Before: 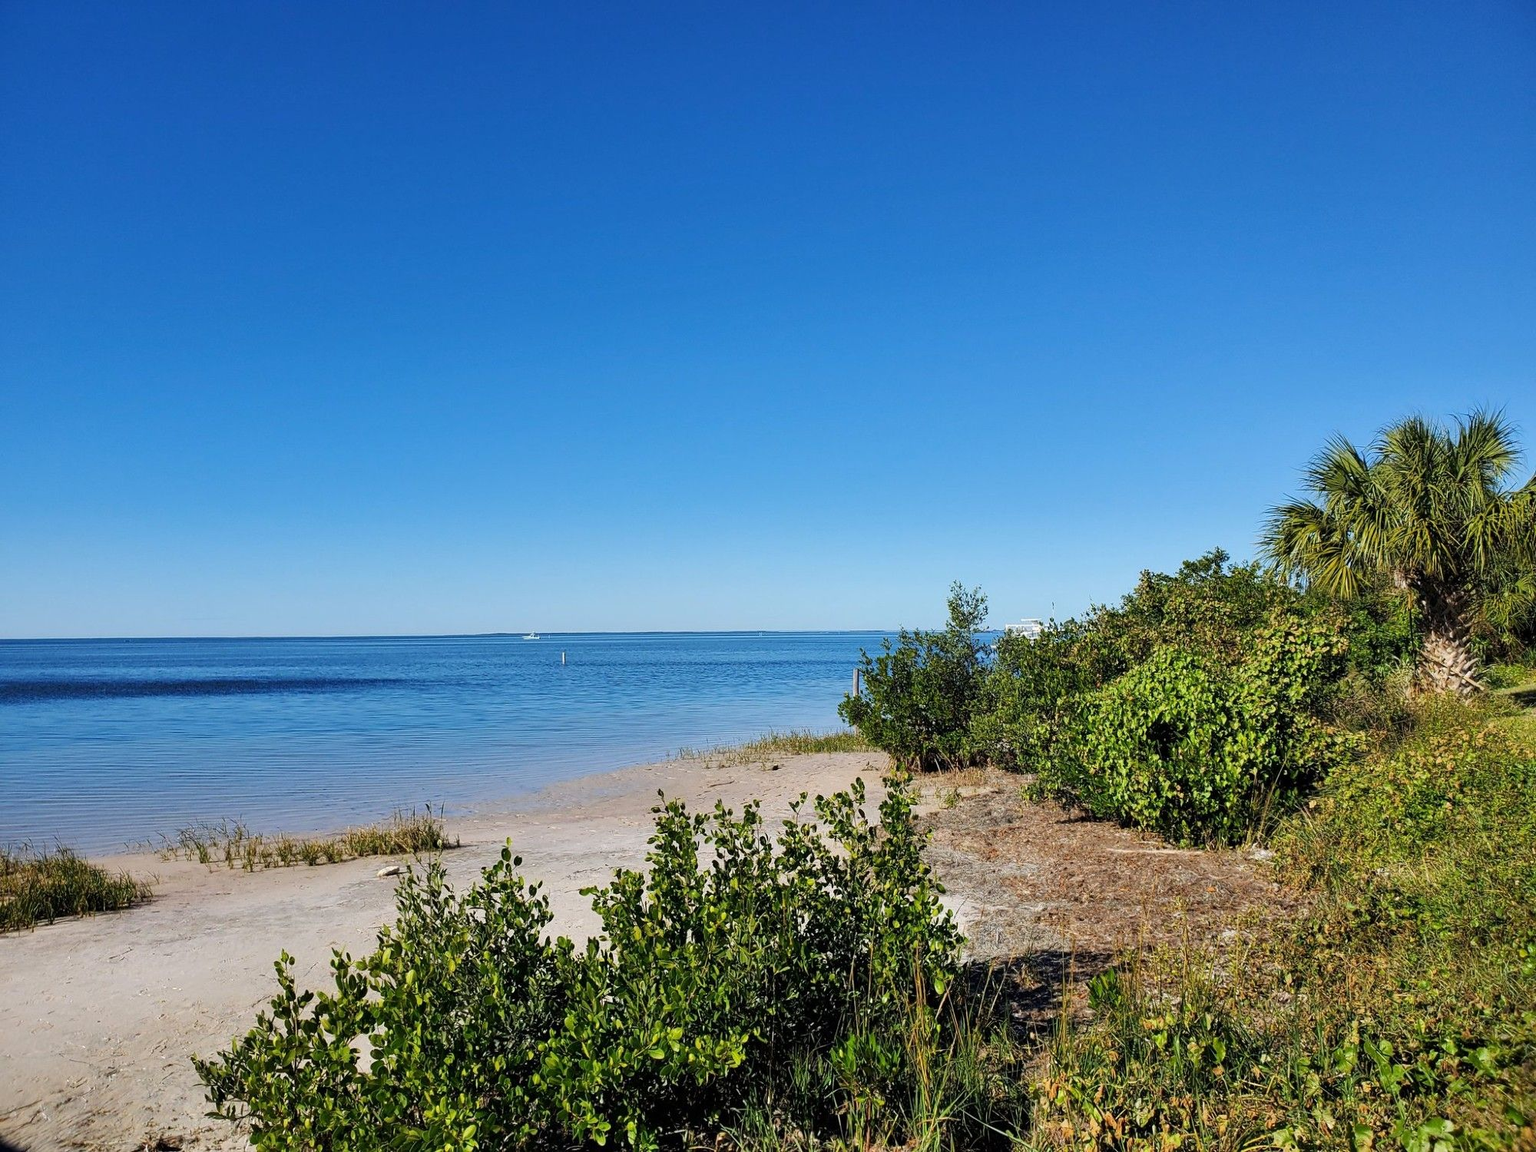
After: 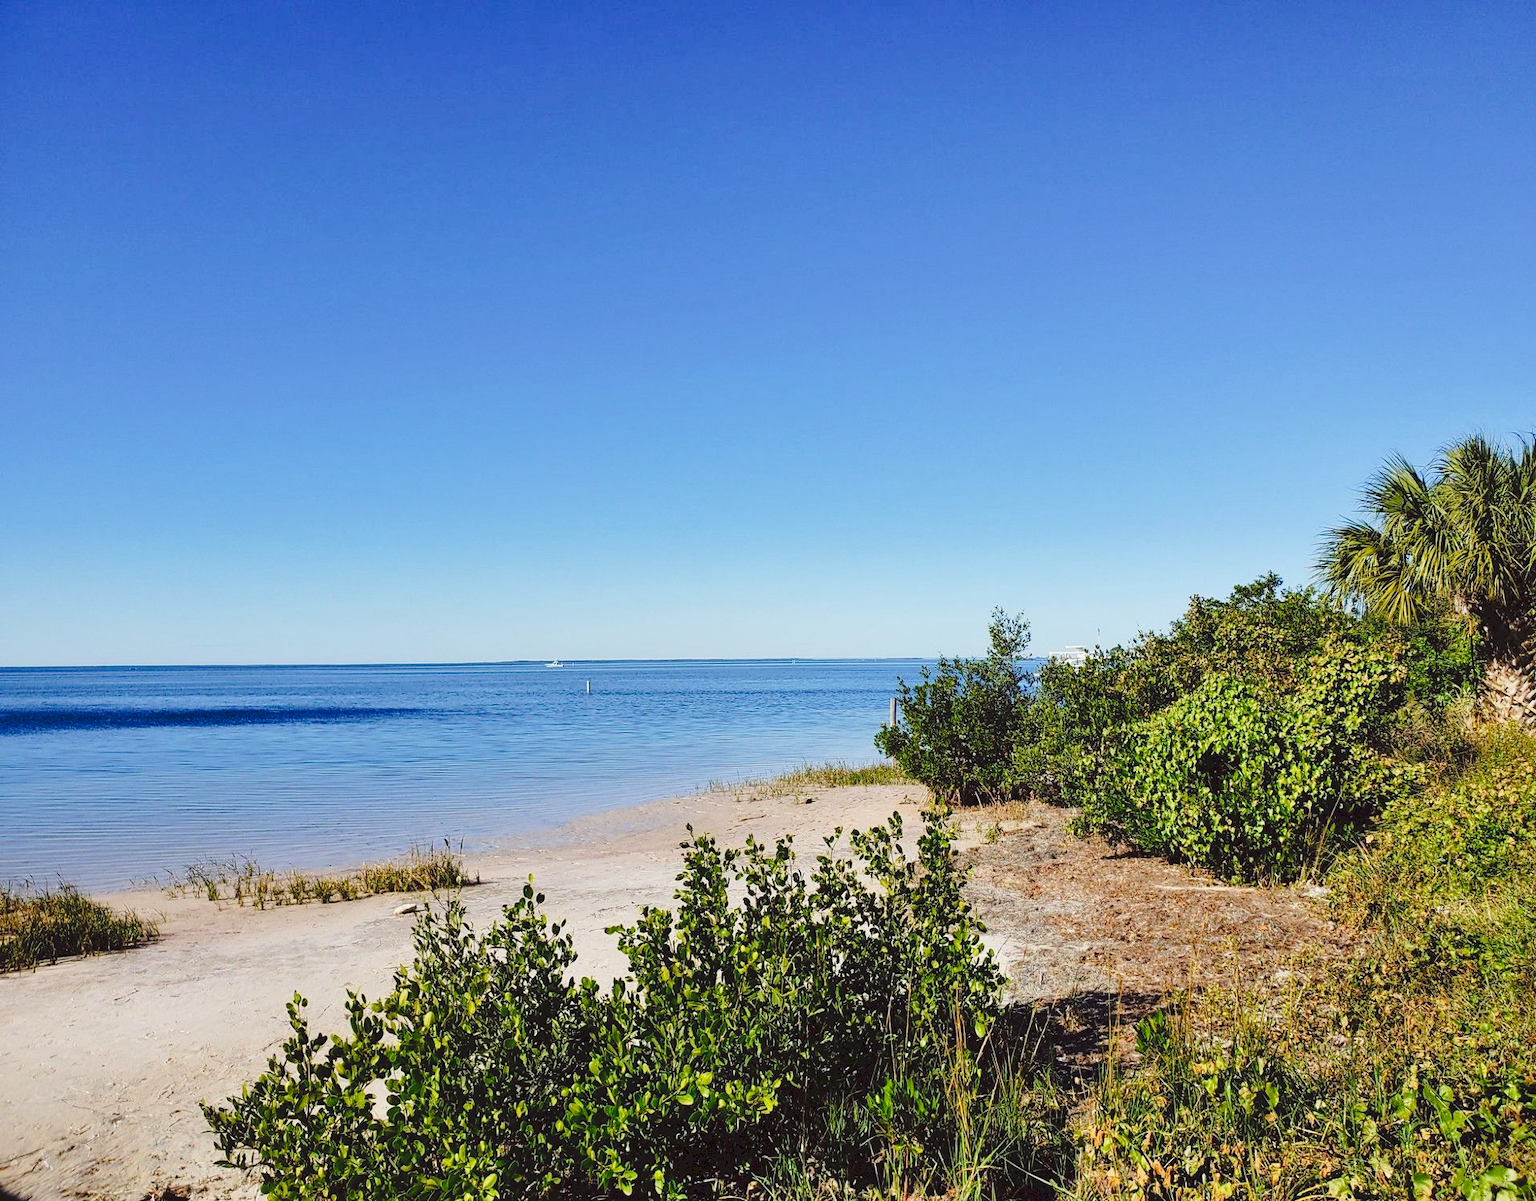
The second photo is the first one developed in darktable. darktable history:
crop: right 4.126%, bottom 0.031%
white balance: red 1.004, blue 1.024
tone curve: curves: ch0 [(0, 0) (0.003, 0.085) (0.011, 0.086) (0.025, 0.086) (0.044, 0.088) (0.069, 0.093) (0.1, 0.102) (0.136, 0.12) (0.177, 0.157) (0.224, 0.203) (0.277, 0.277) (0.335, 0.36) (0.399, 0.463) (0.468, 0.559) (0.543, 0.626) (0.623, 0.703) (0.709, 0.789) (0.801, 0.869) (0.898, 0.927) (1, 1)], preserve colors none
color correction: highlights a* -0.95, highlights b* 4.5, shadows a* 3.55
